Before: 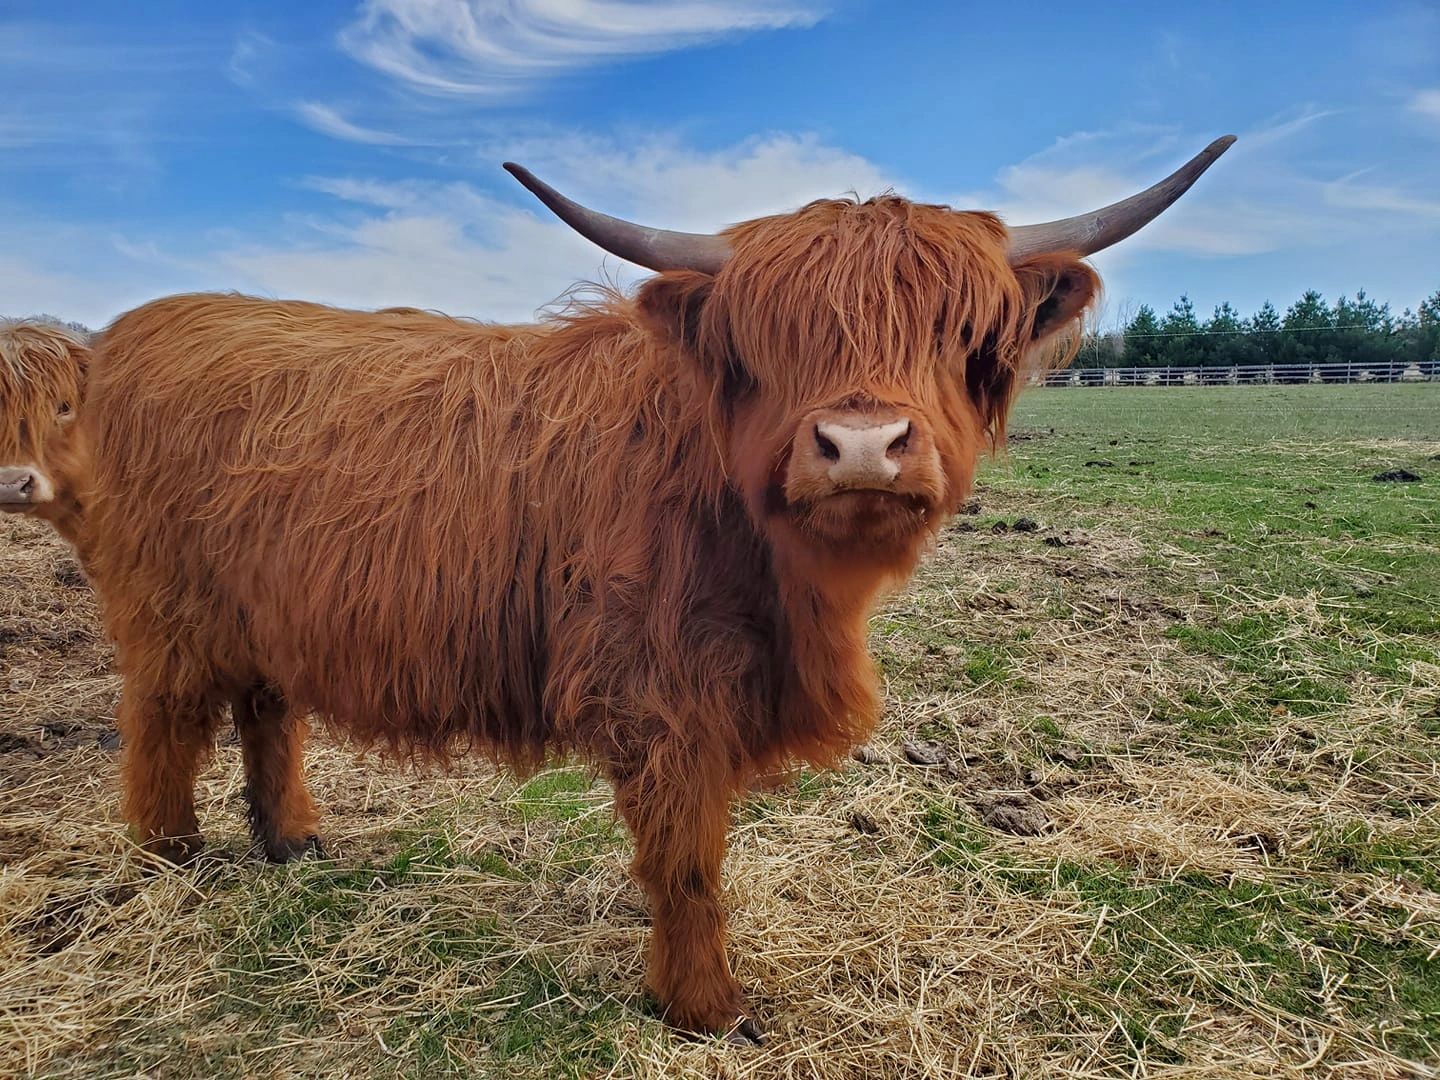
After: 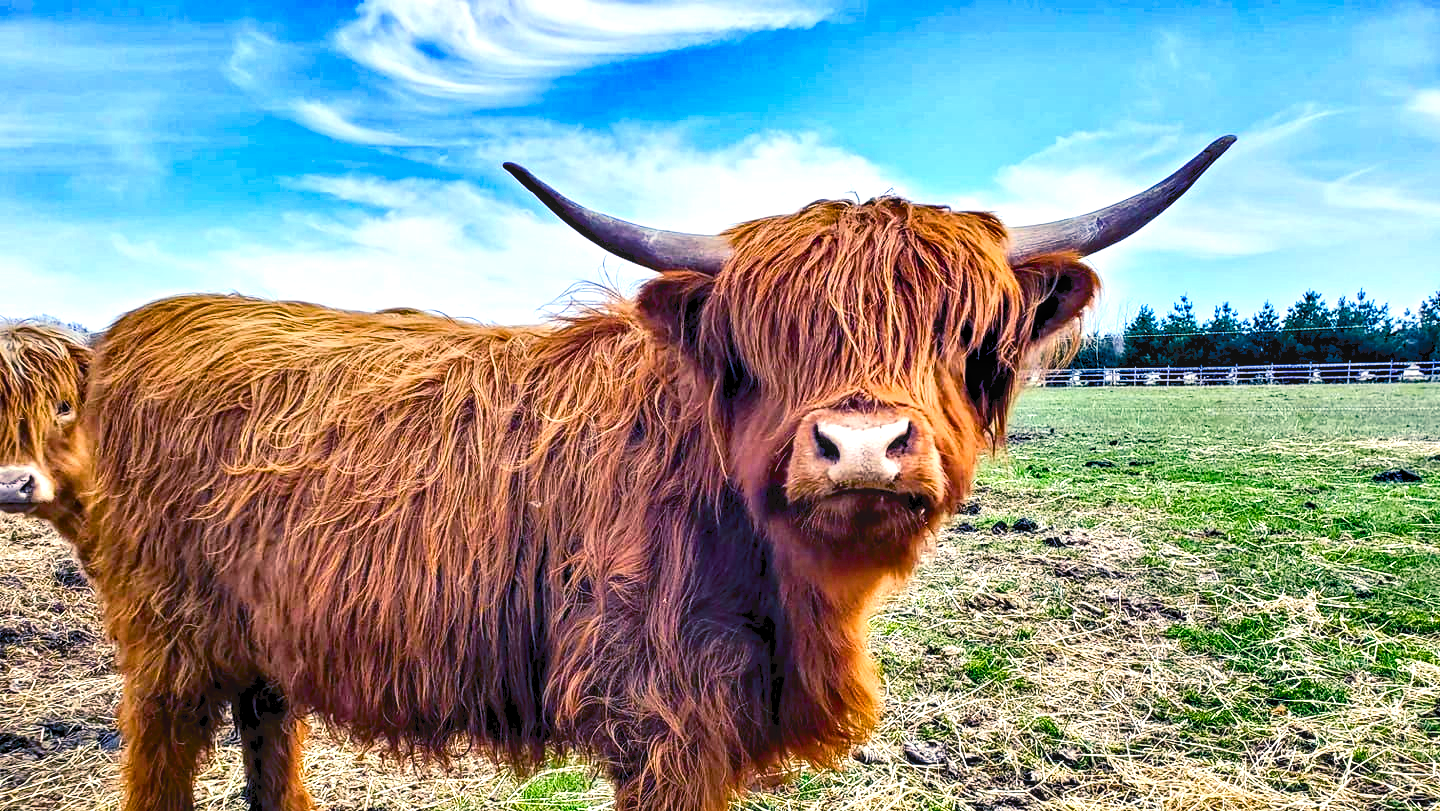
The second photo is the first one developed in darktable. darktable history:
color balance rgb: shadows lift › luminance -40.93%, shadows lift › chroma 14.421%, shadows lift › hue 259.9°, linear chroma grading › global chroma 17.196%, perceptual saturation grading › global saturation -0.137%, perceptual saturation grading › highlights -34.824%, perceptual saturation grading › mid-tones 14.939%, perceptual saturation grading › shadows 48.773%, perceptual brilliance grading › global brilliance 29.625%, contrast -10.373%
contrast equalizer: octaves 7, y [[0.6 ×6], [0.55 ×6], [0 ×6], [0 ×6], [0 ×6]]
tone curve: curves: ch0 [(0, 0) (0.003, 0.072) (0.011, 0.077) (0.025, 0.082) (0.044, 0.094) (0.069, 0.106) (0.1, 0.125) (0.136, 0.145) (0.177, 0.173) (0.224, 0.216) (0.277, 0.281) (0.335, 0.356) (0.399, 0.436) (0.468, 0.53) (0.543, 0.629) (0.623, 0.724) (0.709, 0.808) (0.801, 0.88) (0.898, 0.941) (1, 1)], color space Lab, independent channels, preserve colors none
crop: bottom 24.889%
local contrast: detail 130%
tone equalizer: edges refinement/feathering 500, mask exposure compensation -1.57 EV, preserve details no
